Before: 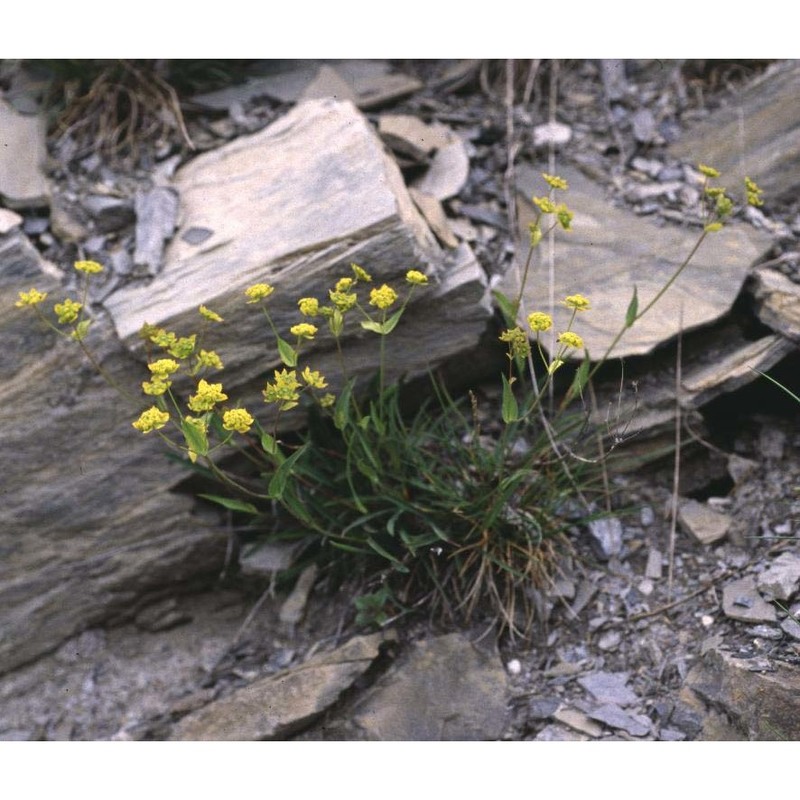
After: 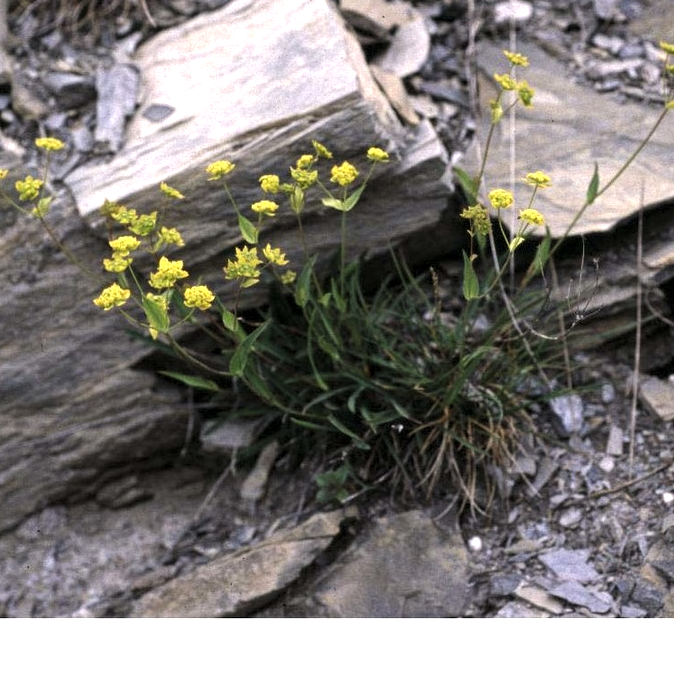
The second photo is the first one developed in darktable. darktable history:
levels: black 0.062%, levels [0.062, 0.494, 0.925]
crop and rotate: left 5.026%, top 15.415%, right 10.654%
local contrast: highlights 107%, shadows 102%, detail 119%, midtone range 0.2
